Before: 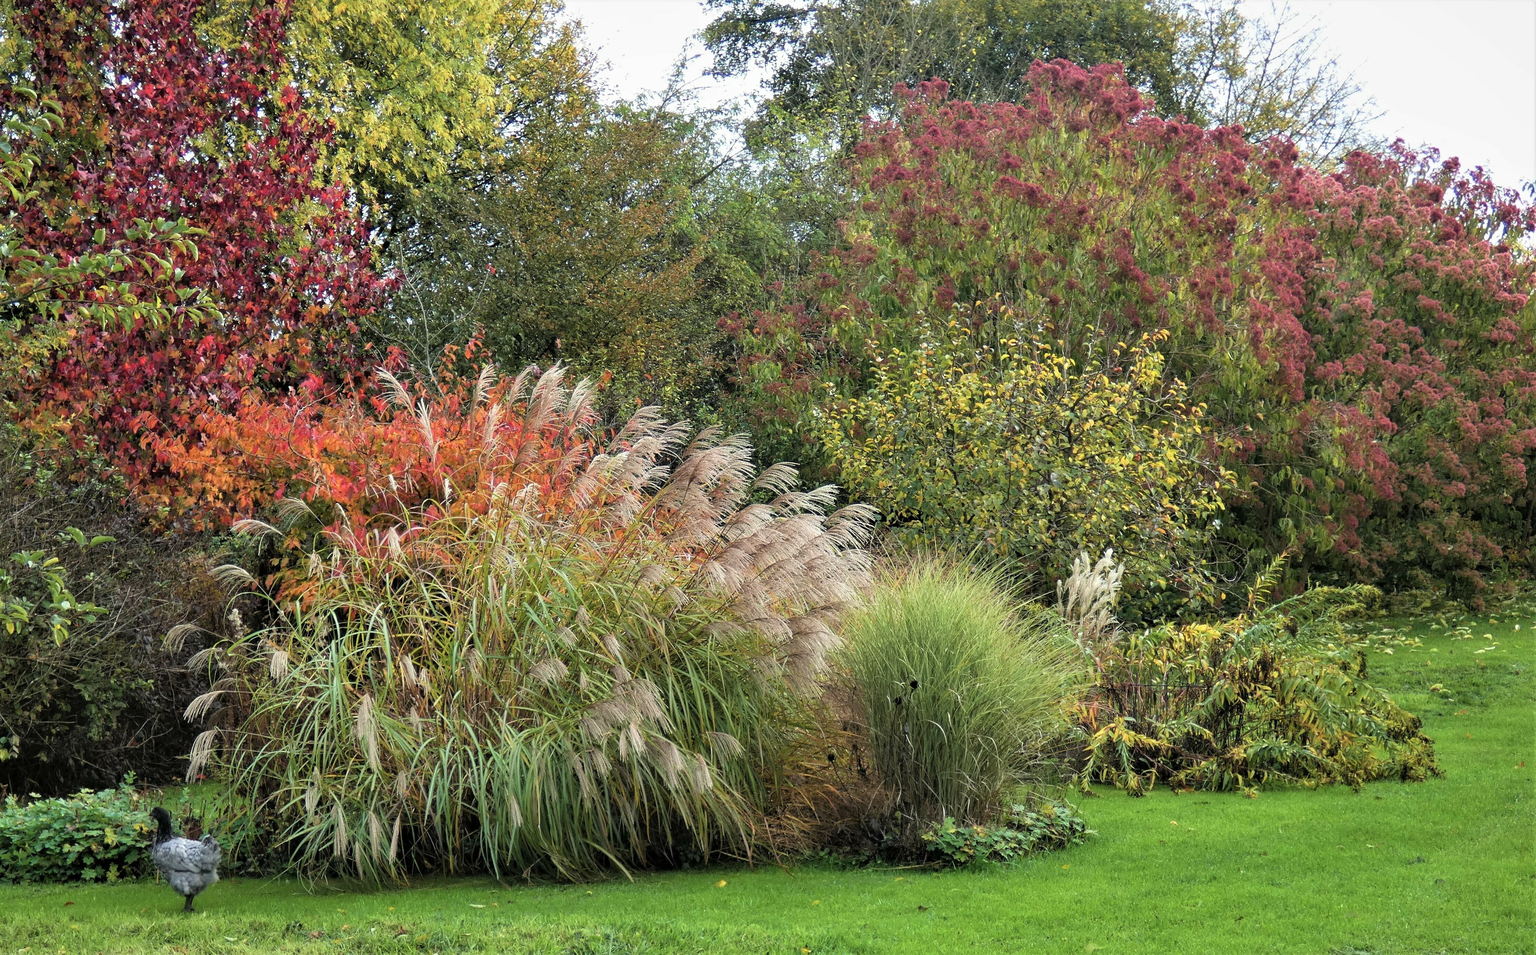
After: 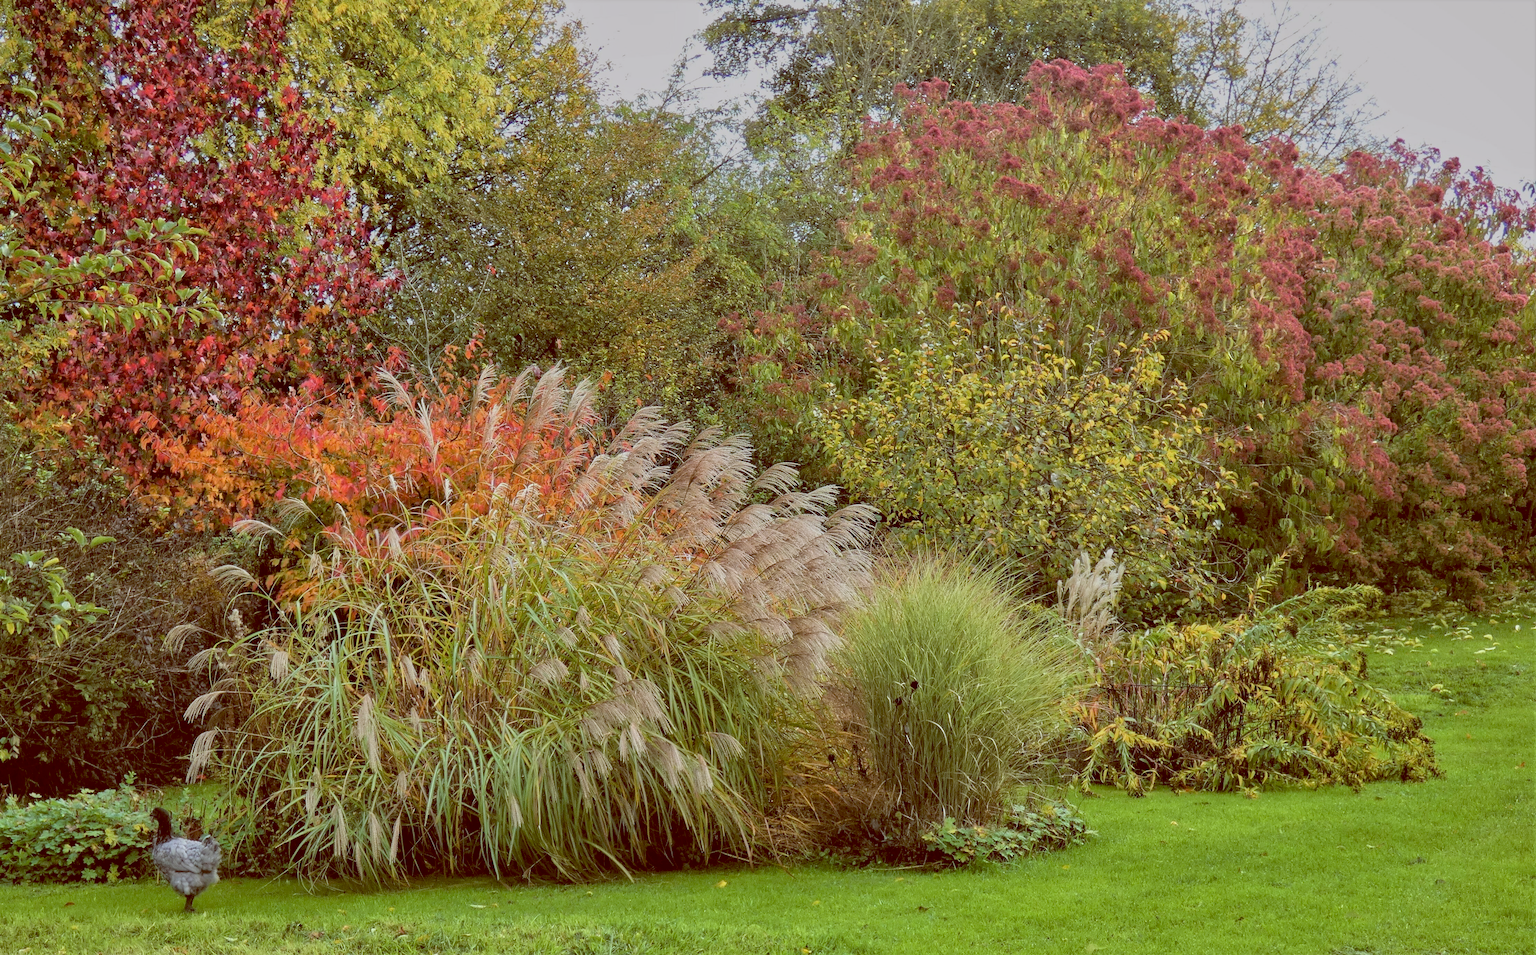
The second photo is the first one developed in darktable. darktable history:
tone equalizer: -8 EV -0.002 EV, -7 EV 0.005 EV, -6 EV -0.008 EV, -5 EV 0.007 EV, -4 EV -0.042 EV, -3 EV -0.233 EV, -2 EV -0.662 EV, -1 EV -0.983 EV, +0 EV -0.969 EV, smoothing diameter 2%, edges refinement/feathering 20, mask exposure compensation -1.57 EV, filter diffusion 5
color balance: lift [1, 1.011, 0.999, 0.989], gamma [1.109, 1.045, 1.039, 0.955], gain [0.917, 0.936, 0.952, 1.064], contrast 2.32%, contrast fulcrum 19%, output saturation 101%
exposure: exposure 0.15 EV, compensate highlight preservation false
